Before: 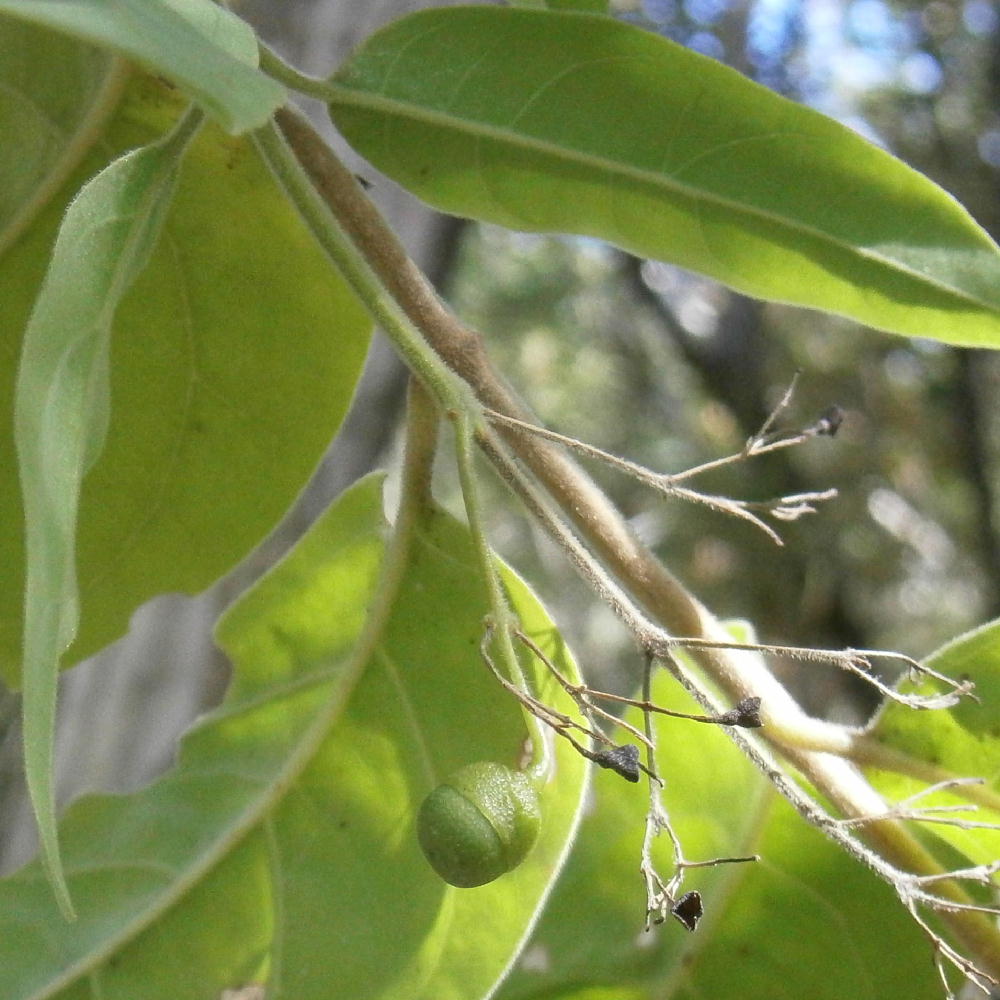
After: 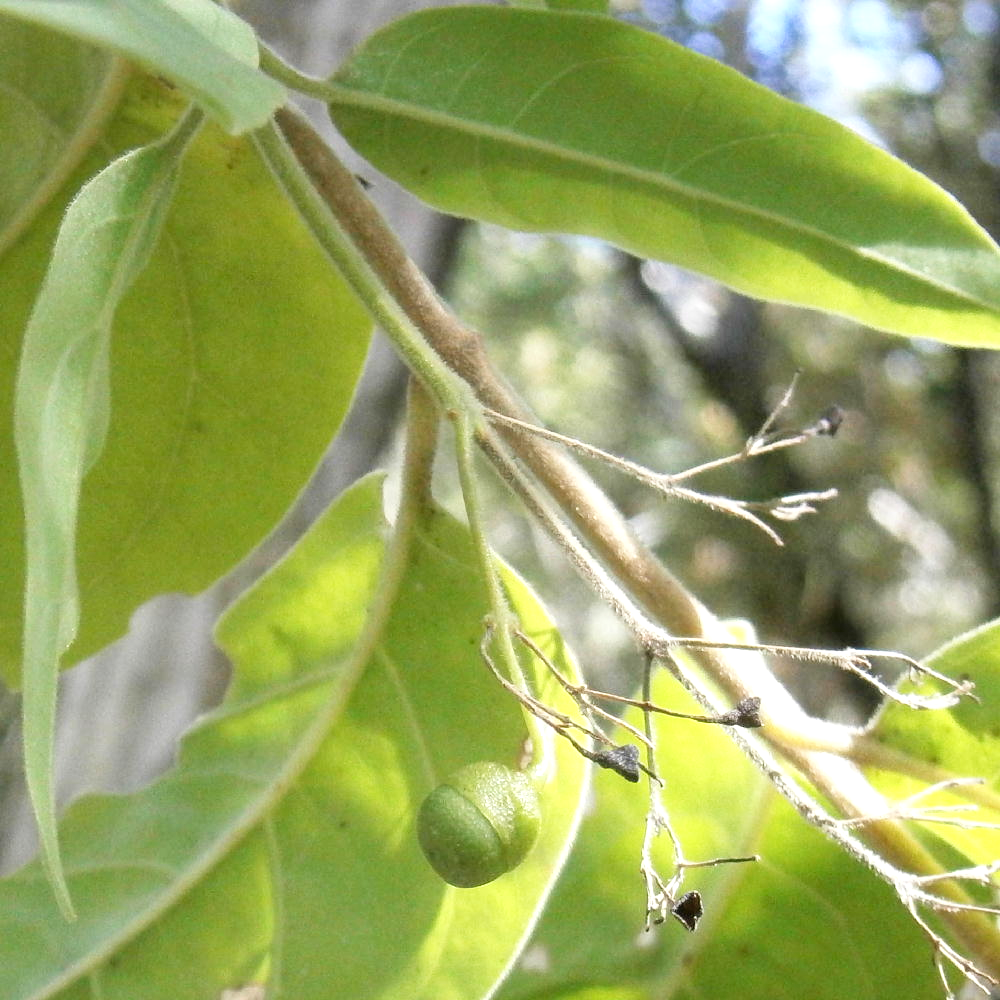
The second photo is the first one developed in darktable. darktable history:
tone curve: curves: ch0 [(0, 0) (0.822, 0.825) (0.994, 0.955)]; ch1 [(0, 0) (0.226, 0.261) (0.383, 0.397) (0.46, 0.46) (0.498, 0.501) (0.524, 0.543) (0.578, 0.575) (1, 1)]; ch2 [(0, 0) (0.438, 0.456) (0.5, 0.495) (0.547, 0.515) (0.597, 0.58) (0.629, 0.603) (1, 1)], preserve colors none
exposure: black level correction 0.001, compensate highlight preservation false
tone equalizer: -8 EV -0.746 EV, -7 EV -0.735 EV, -6 EV -0.612 EV, -5 EV -0.379 EV, -3 EV 0.382 EV, -2 EV 0.6 EV, -1 EV 0.697 EV, +0 EV 0.745 EV
